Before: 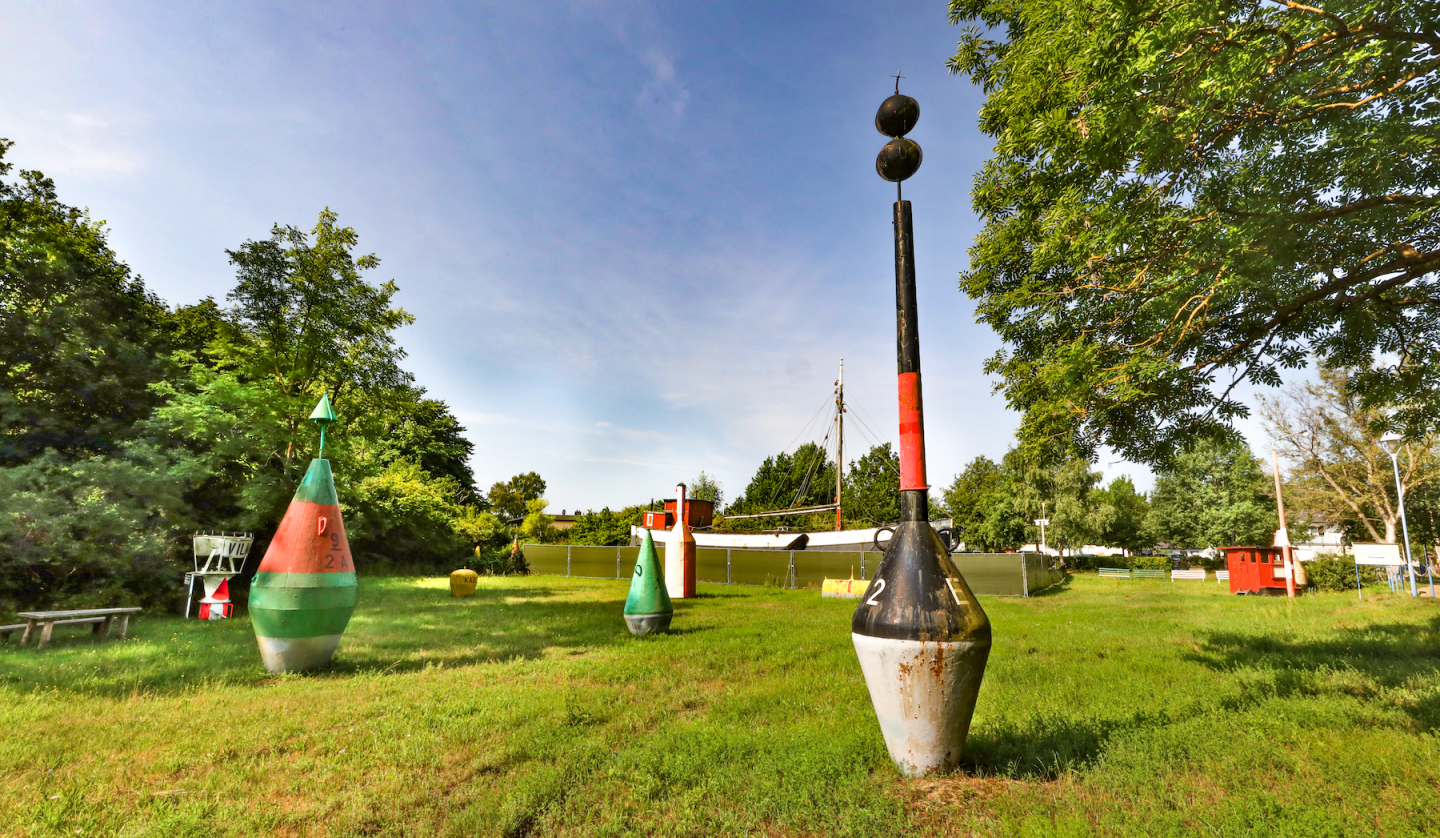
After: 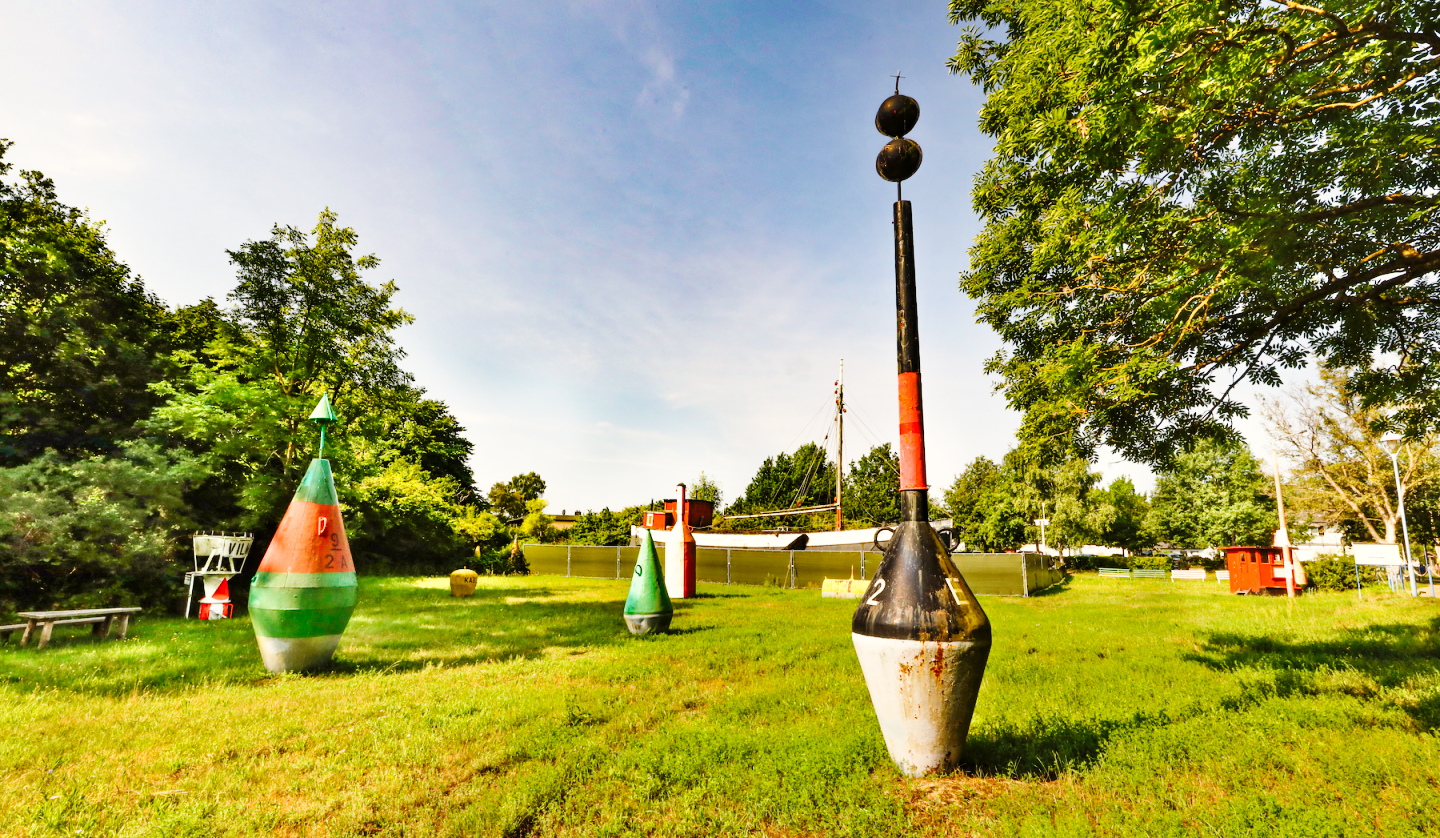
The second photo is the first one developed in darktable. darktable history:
base curve: curves: ch0 [(0, 0) (0.036, 0.025) (0.121, 0.166) (0.206, 0.329) (0.605, 0.79) (1, 1)], preserve colors none
white balance: red 1.045, blue 0.932
